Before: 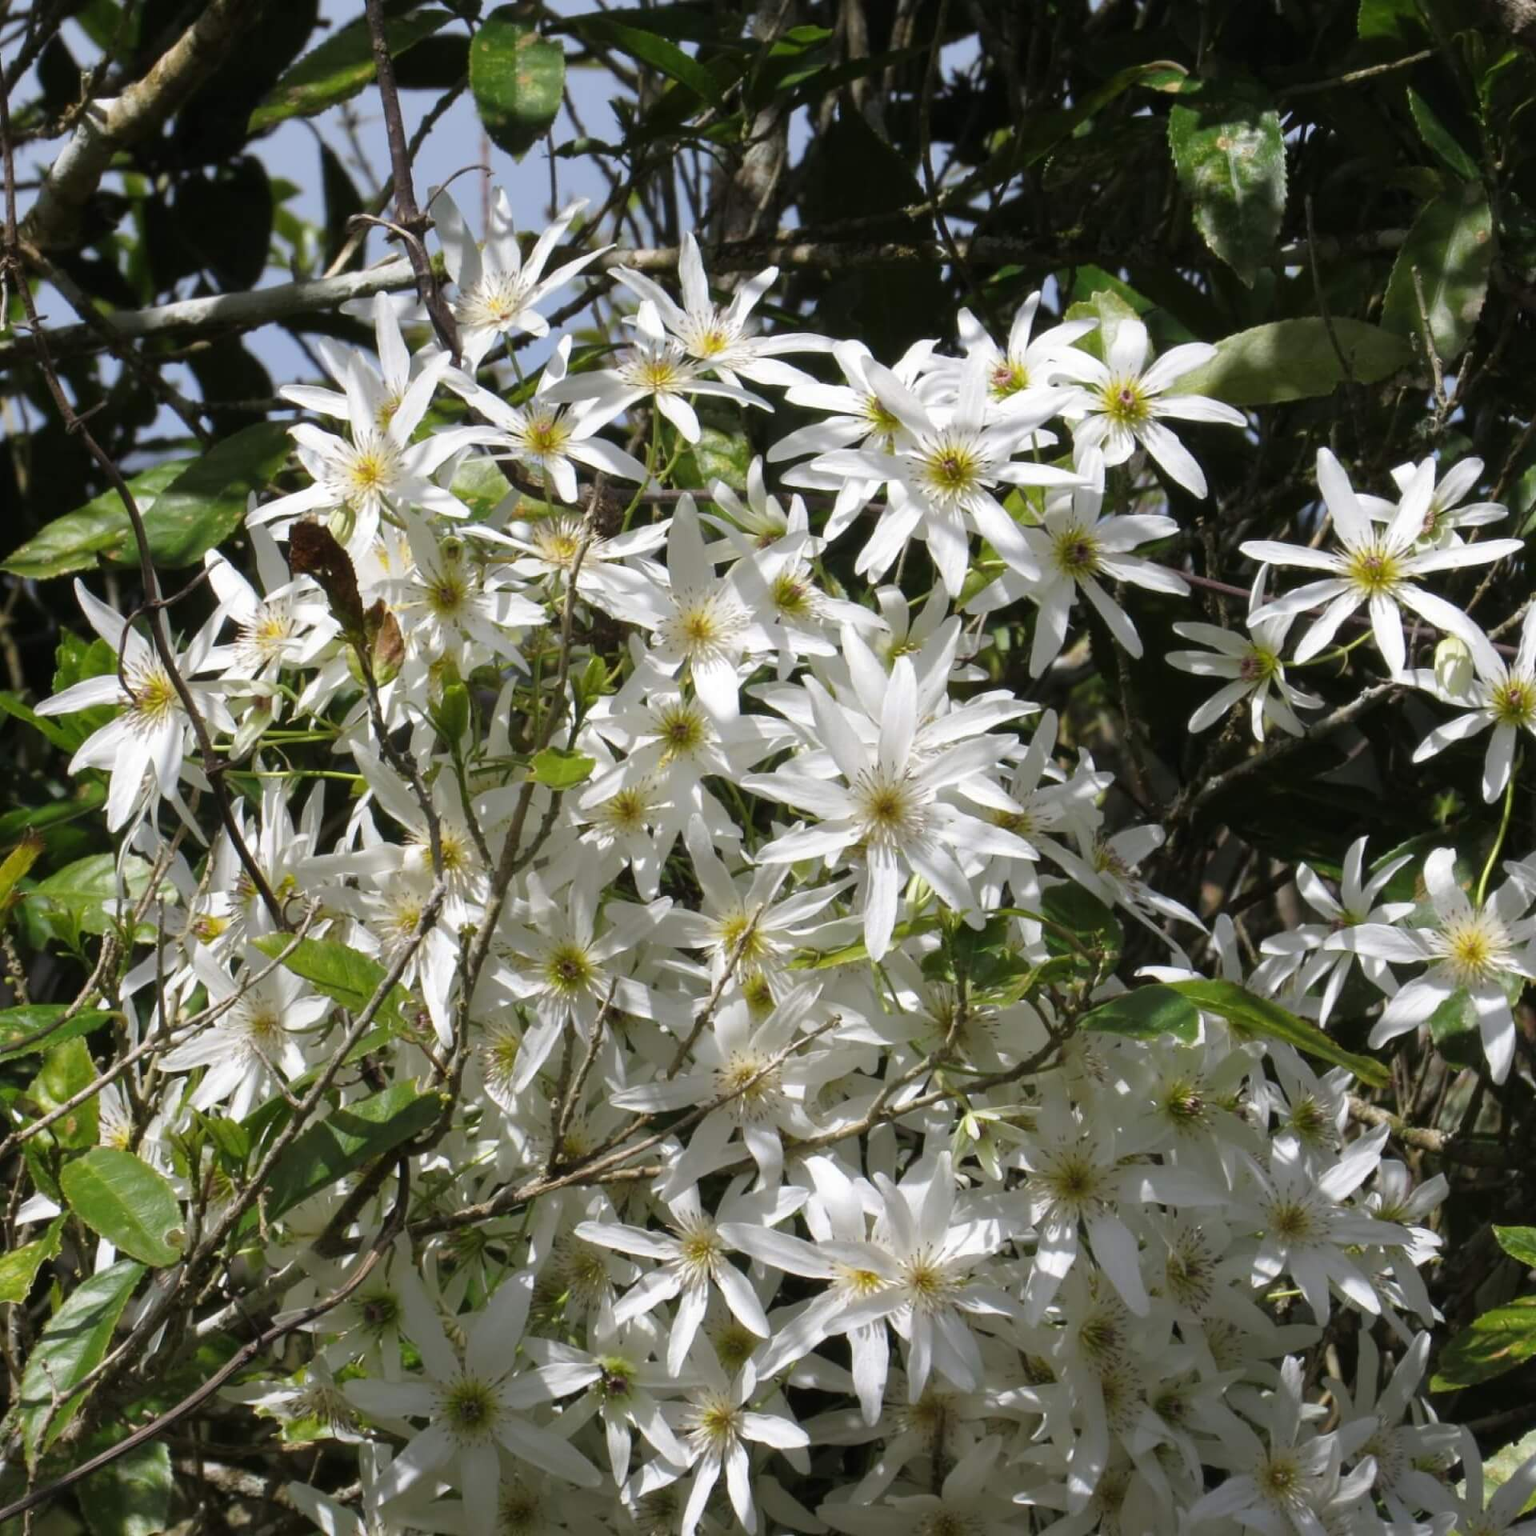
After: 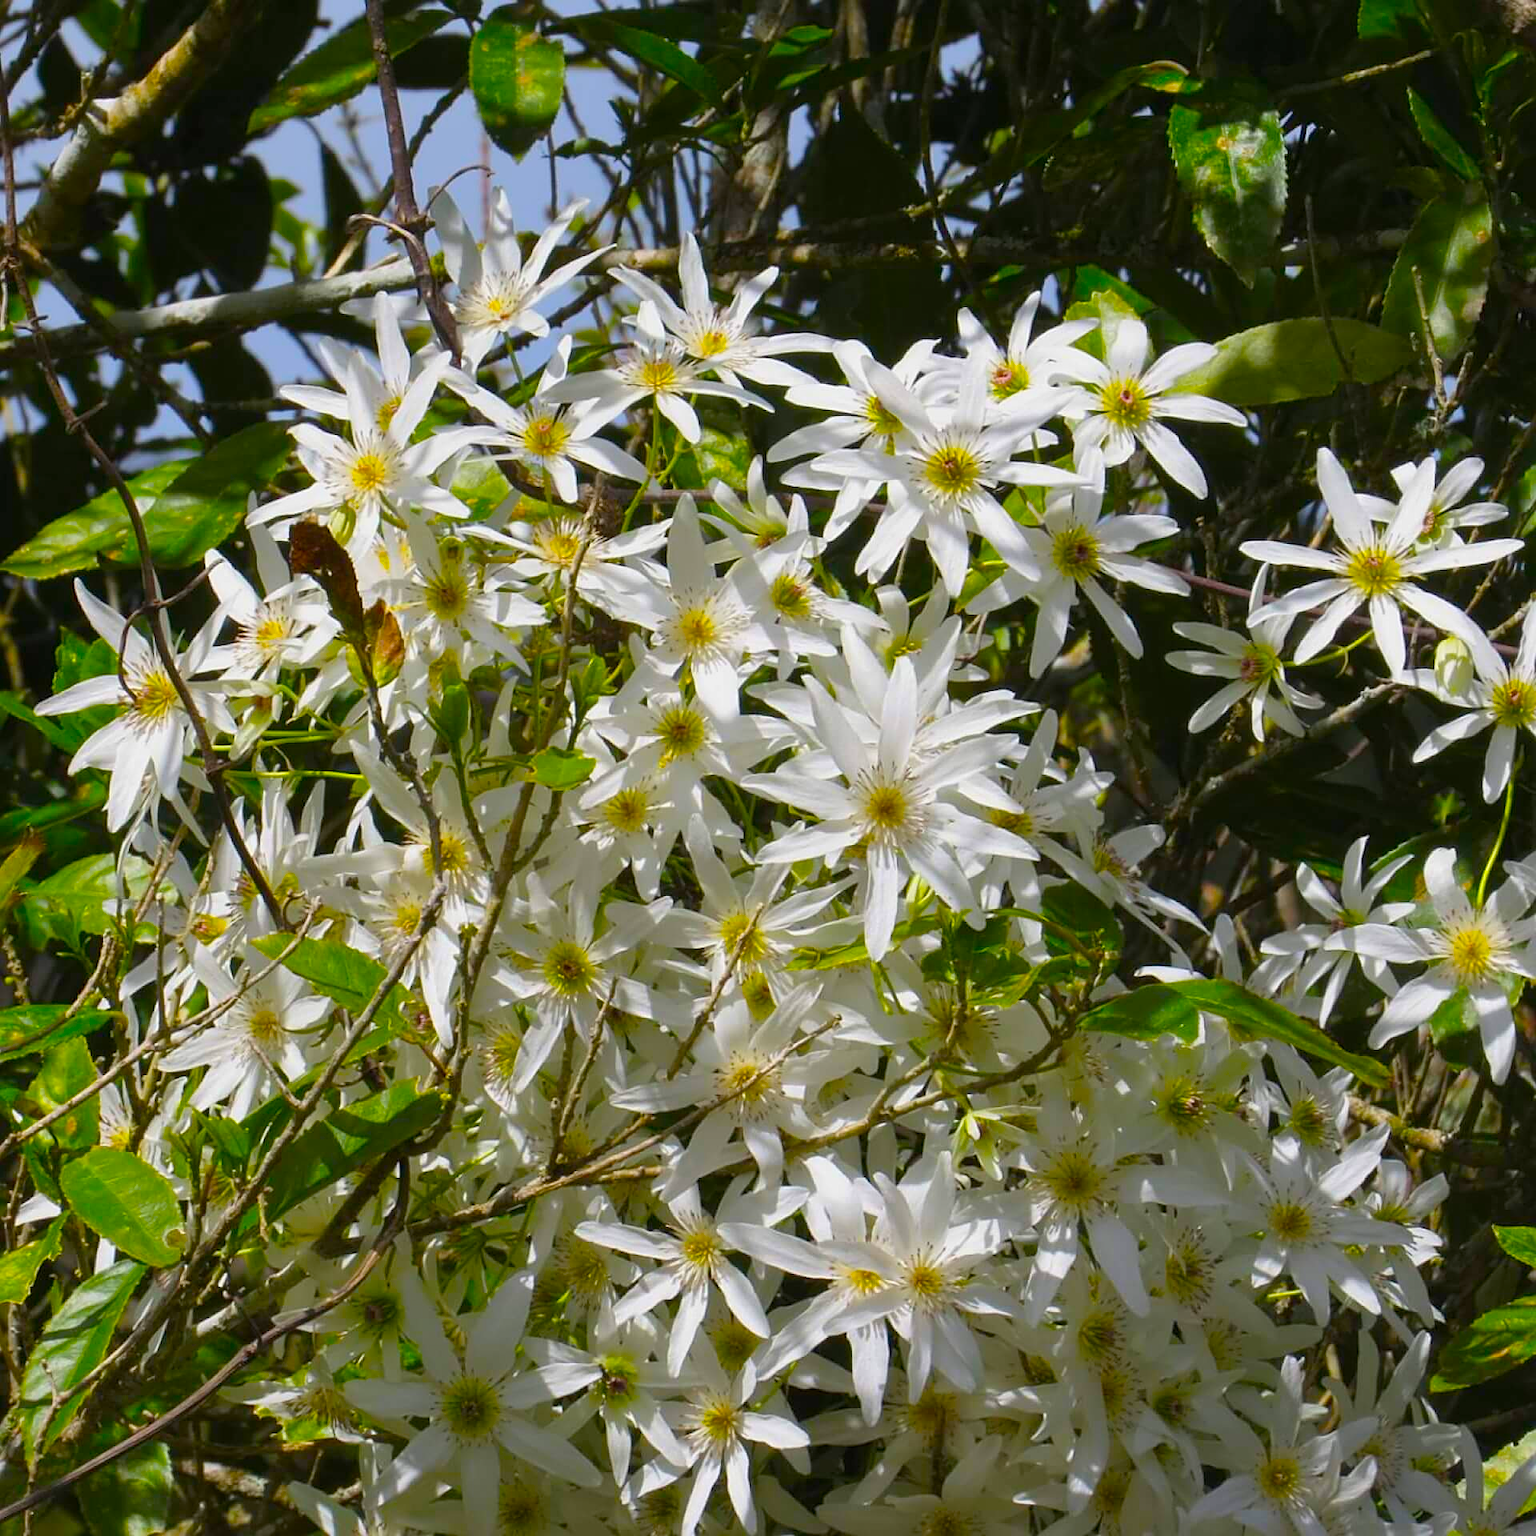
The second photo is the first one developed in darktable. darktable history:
color balance: input saturation 134.34%, contrast -10.04%, contrast fulcrum 19.67%, output saturation 133.51%
sharpen: on, module defaults
